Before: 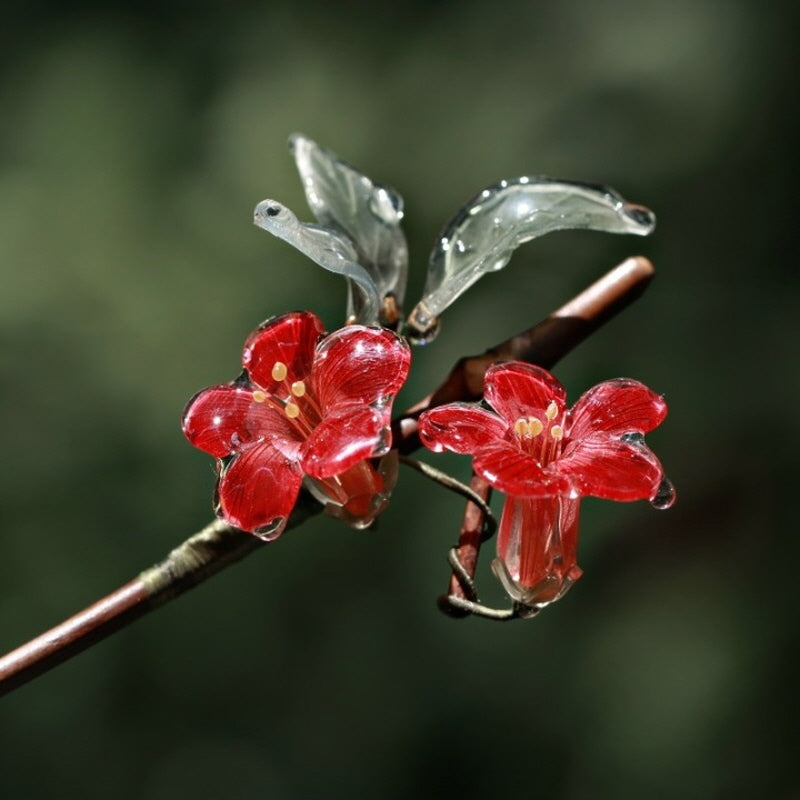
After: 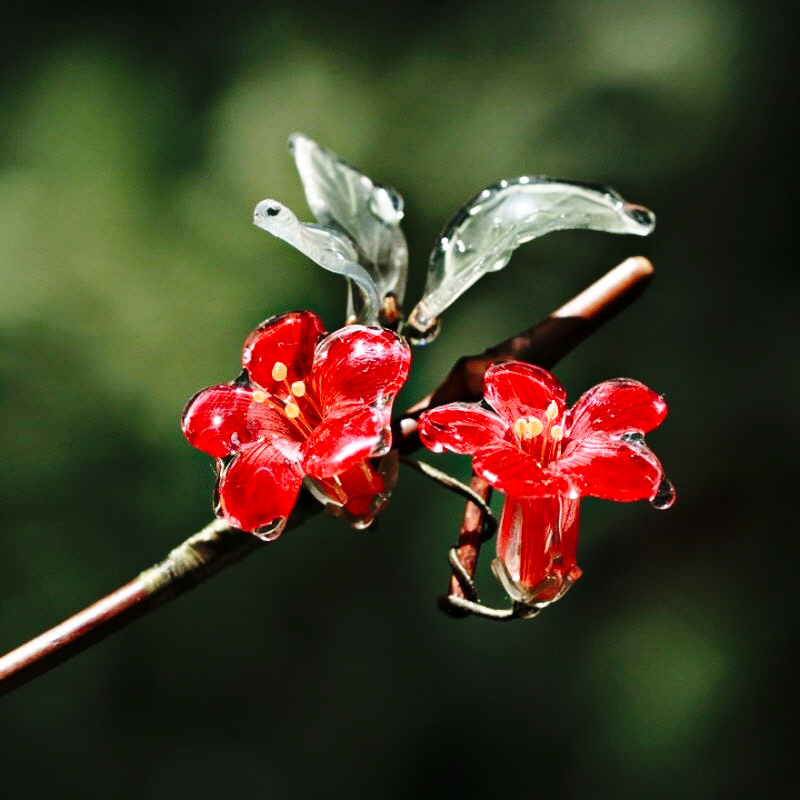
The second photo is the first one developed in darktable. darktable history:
base curve: curves: ch0 [(0, 0) (0.04, 0.03) (0.133, 0.232) (0.448, 0.748) (0.843, 0.968) (1, 1)], preserve colors none
